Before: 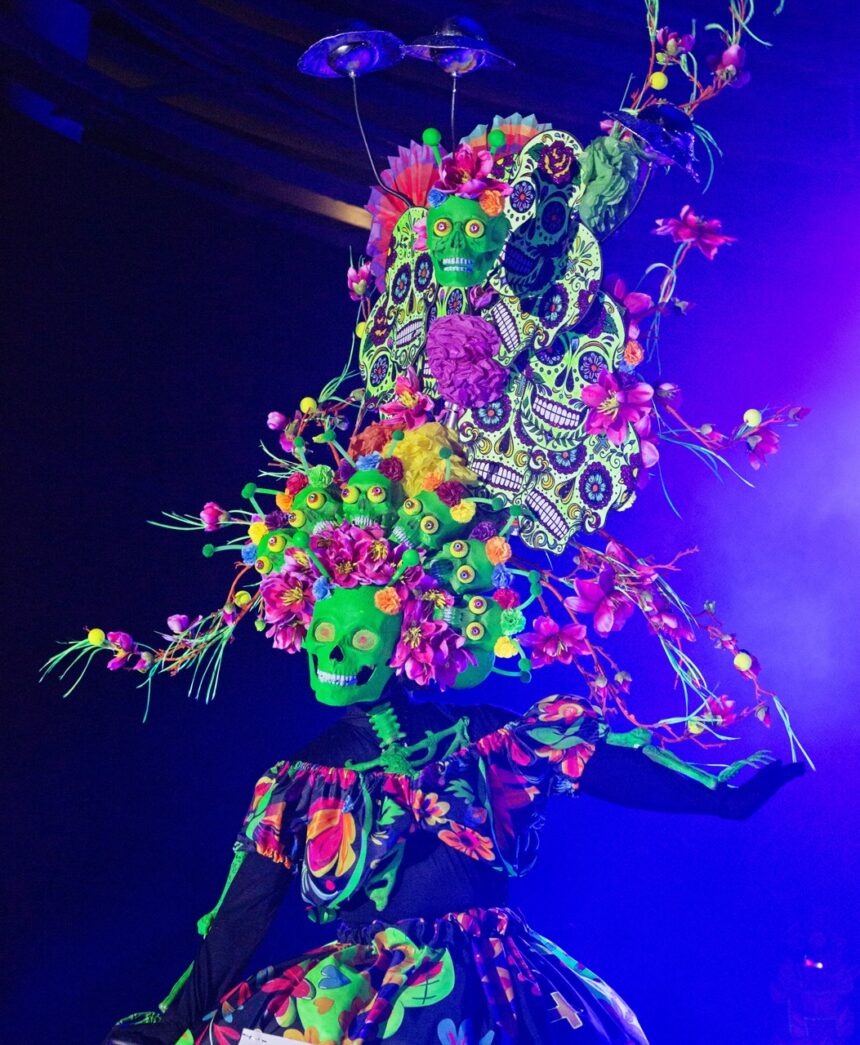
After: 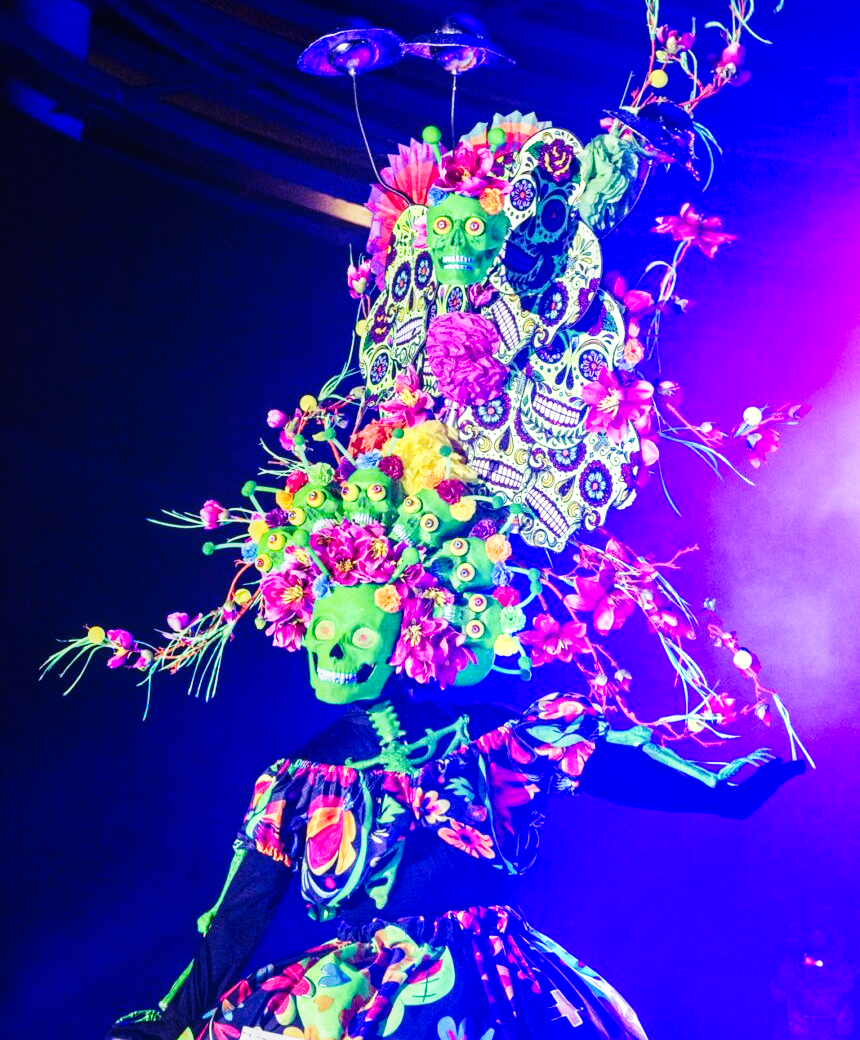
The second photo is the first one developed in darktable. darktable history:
tone equalizer: edges refinement/feathering 500, mask exposure compensation -1.57 EV, preserve details no
base curve: curves: ch0 [(0, 0.003) (0.001, 0.002) (0.006, 0.004) (0.02, 0.022) (0.048, 0.086) (0.094, 0.234) (0.162, 0.431) (0.258, 0.629) (0.385, 0.8) (0.548, 0.918) (0.751, 0.988) (1, 1)], preserve colors none
local contrast: on, module defaults
crop: top 0.246%, bottom 0.174%
